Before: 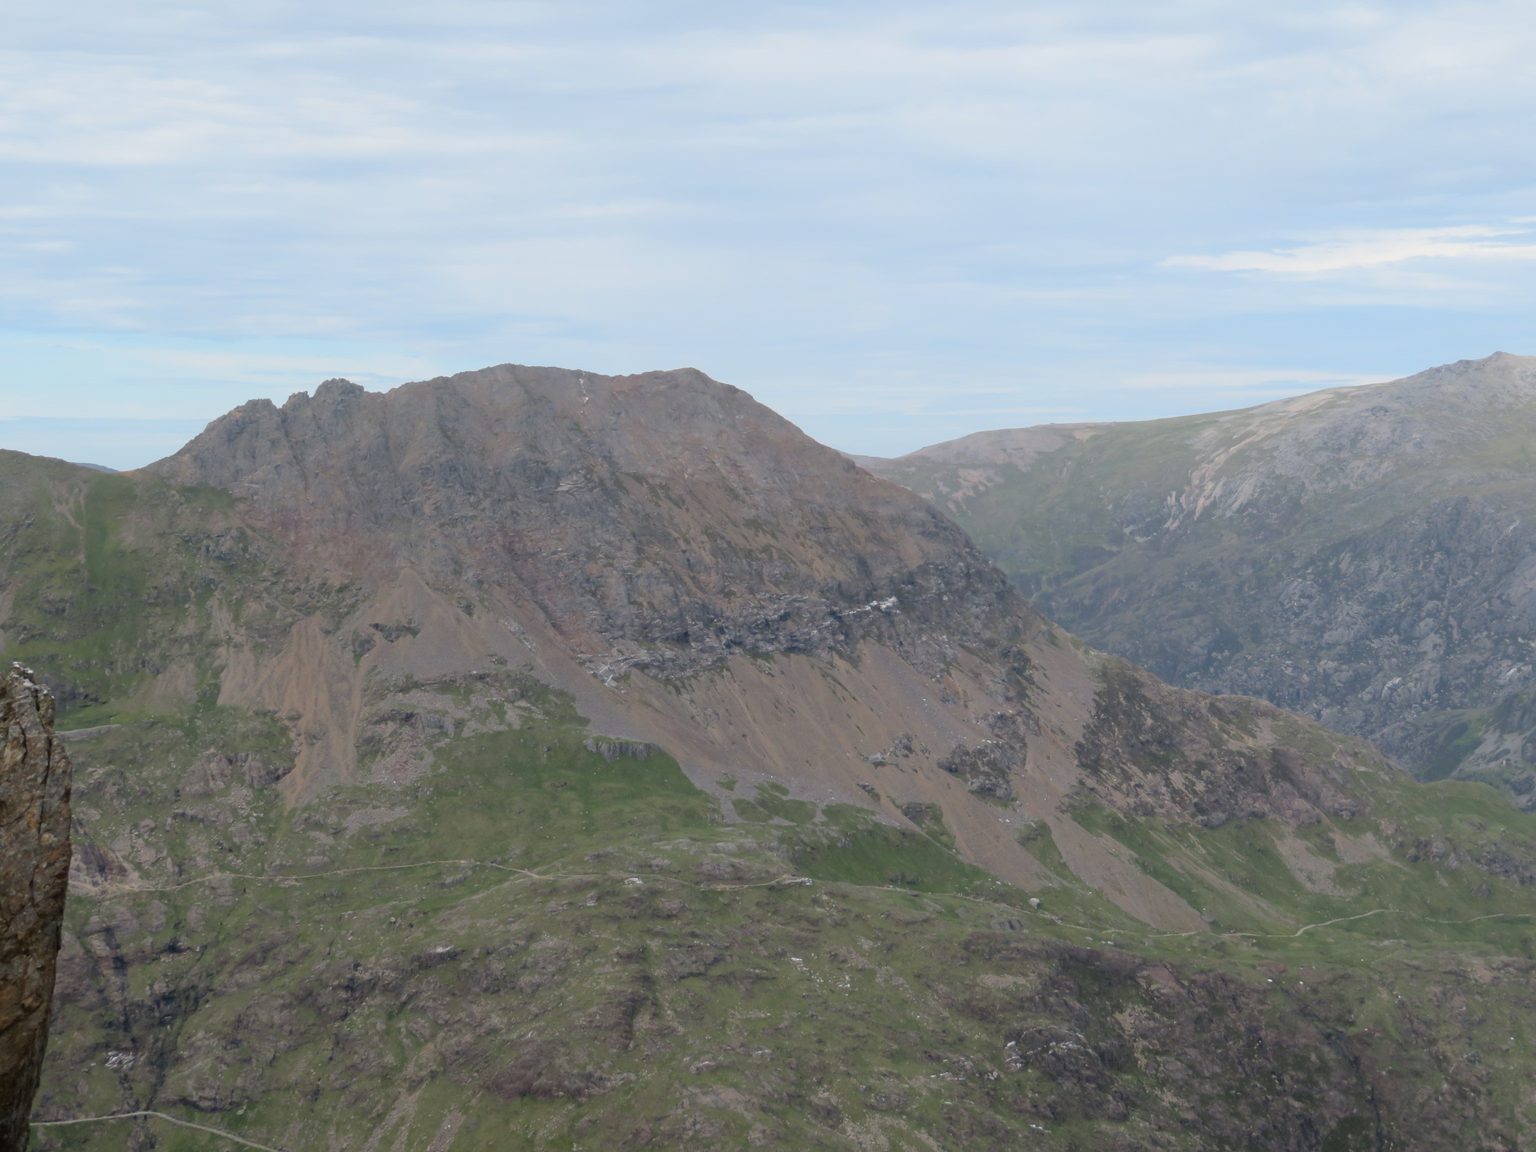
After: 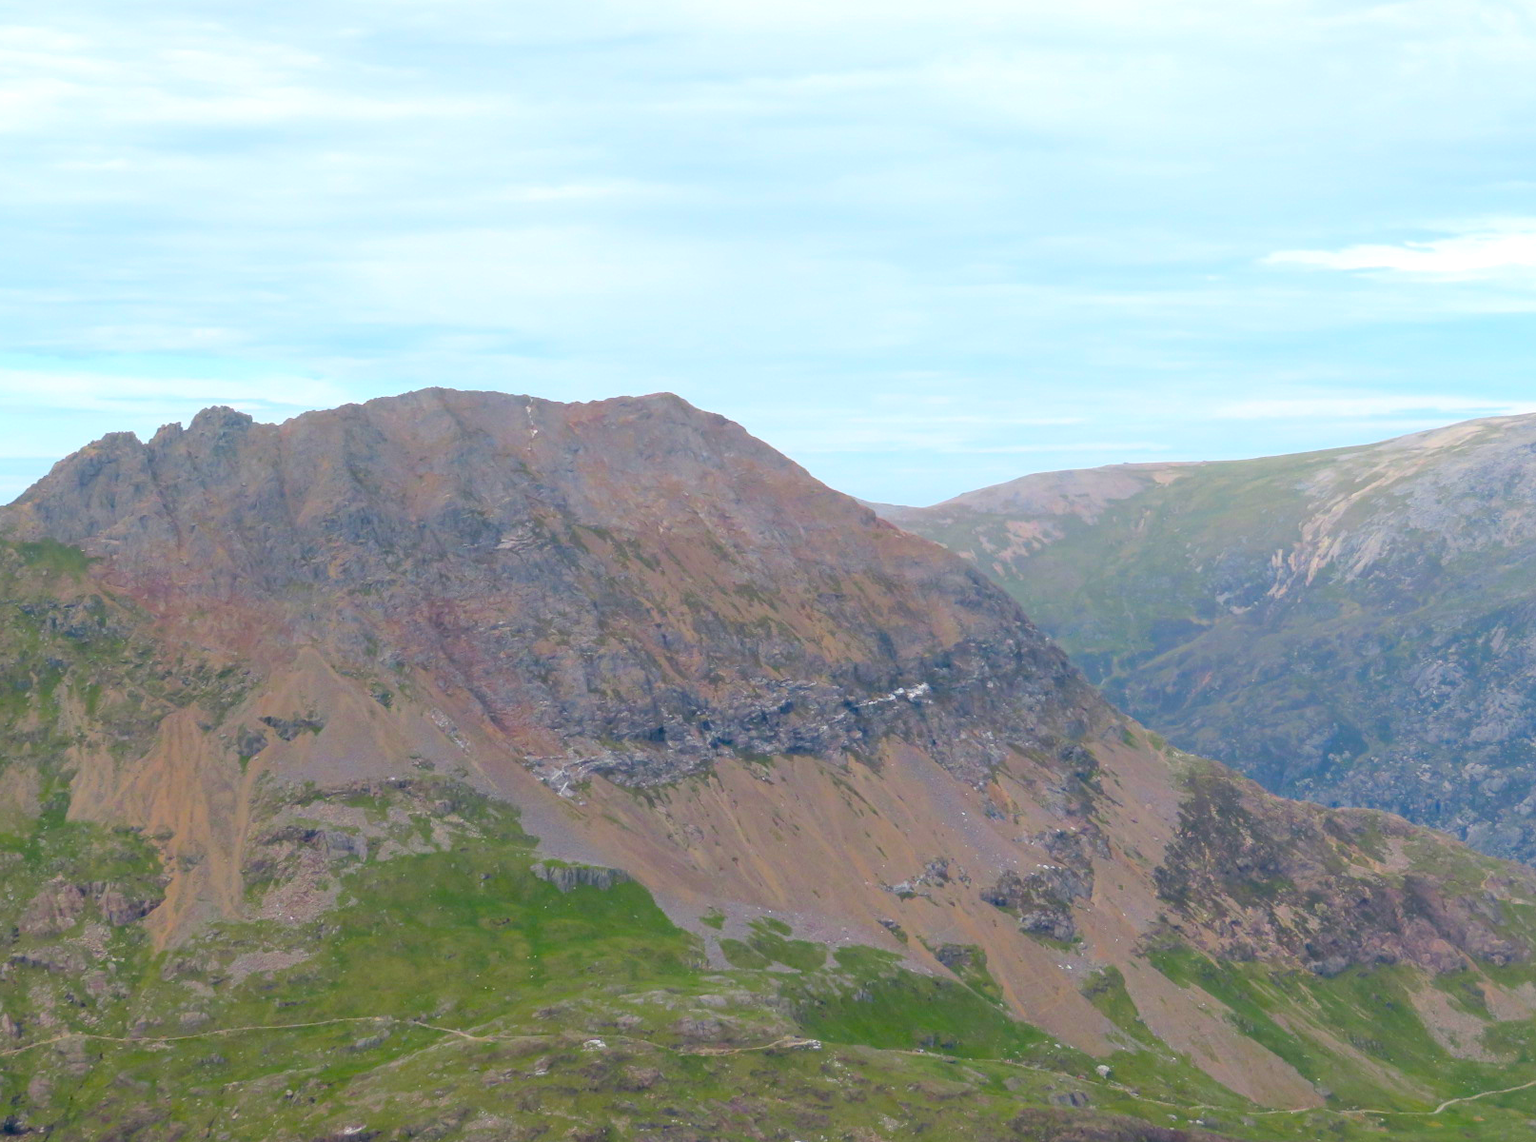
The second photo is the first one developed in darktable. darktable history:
crop and rotate: left 10.77%, top 5.1%, right 10.41%, bottom 16.76%
color balance rgb: linear chroma grading › shadows 10%, linear chroma grading › highlights 10%, linear chroma grading › global chroma 15%, linear chroma grading › mid-tones 15%, perceptual saturation grading › global saturation 40%, perceptual saturation grading › highlights -25%, perceptual saturation grading › mid-tones 35%, perceptual saturation grading › shadows 35%, perceptual brilliance grading › global brilliance 11.29%, global vibrance 11.29%
